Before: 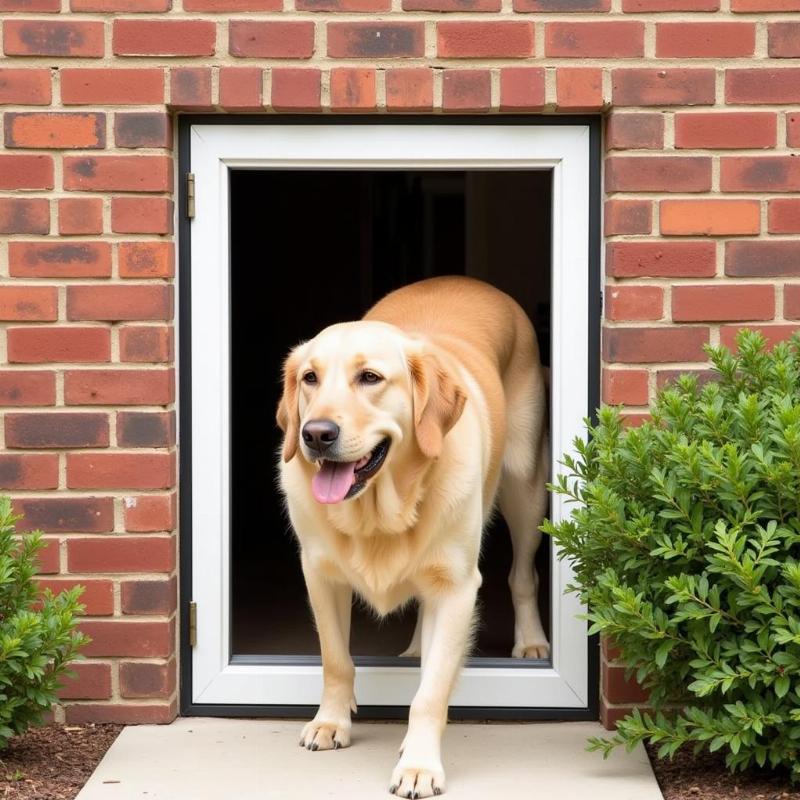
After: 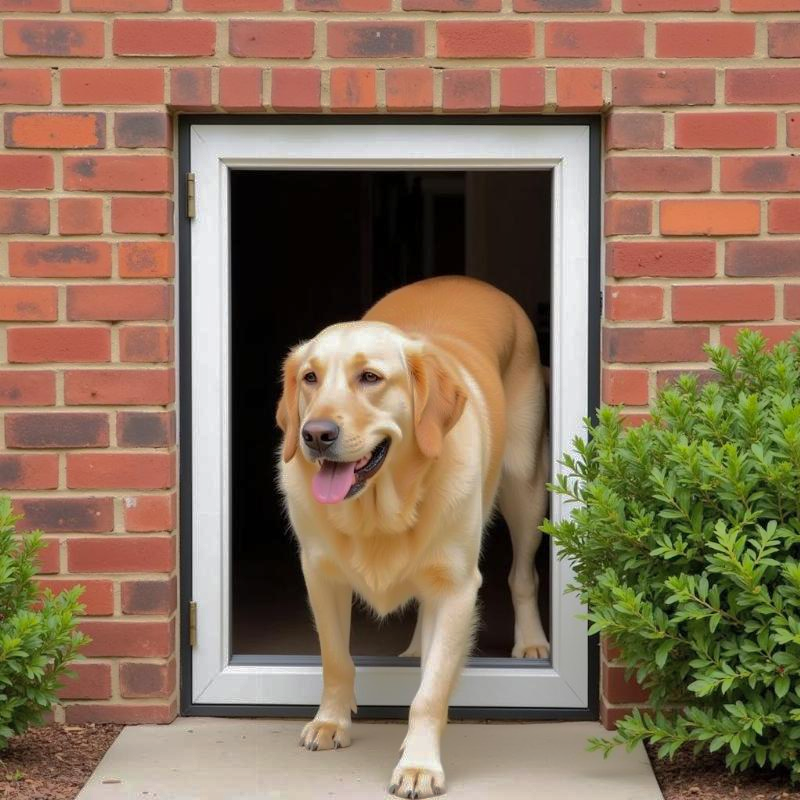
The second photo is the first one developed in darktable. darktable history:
shadows and highlights: shadows 38.78, highlights -75.32
tone equalizer: smoothing diameter 2.01%, edges refinement/feathering 17.14, mask exposure compensation -1.57 EV, filter diffusion 5
